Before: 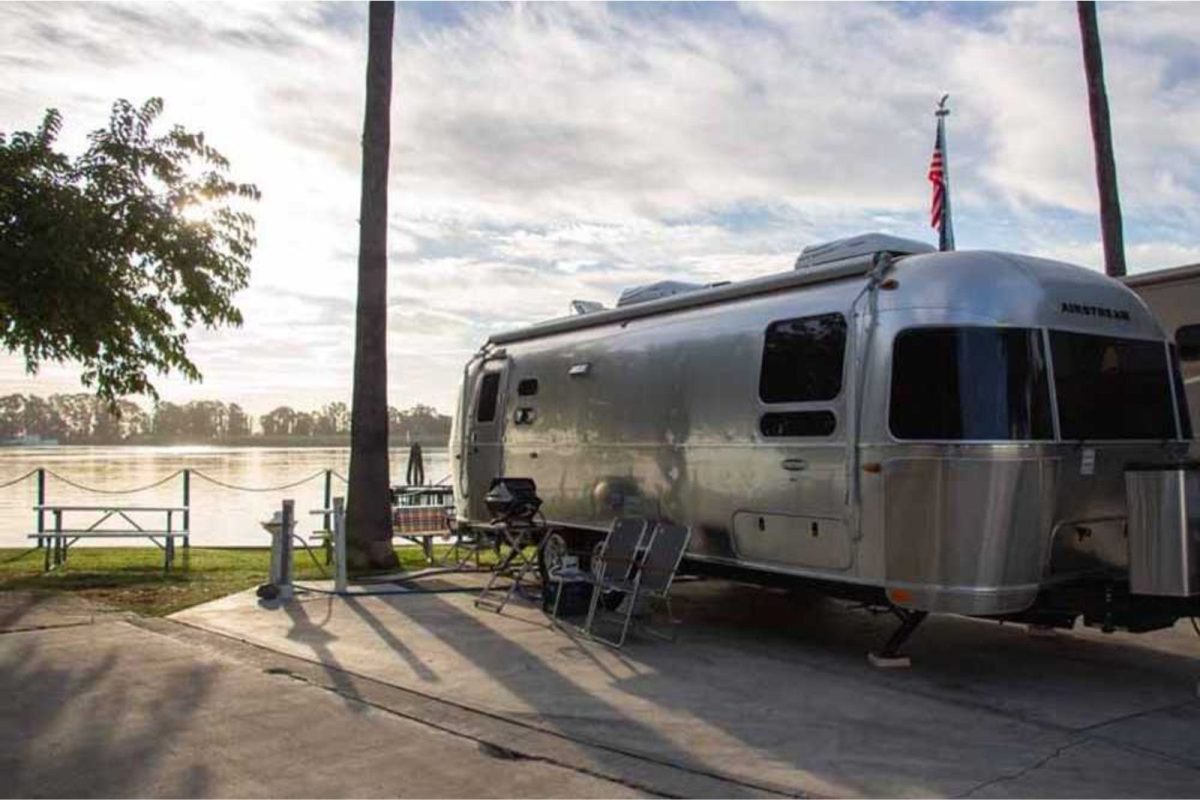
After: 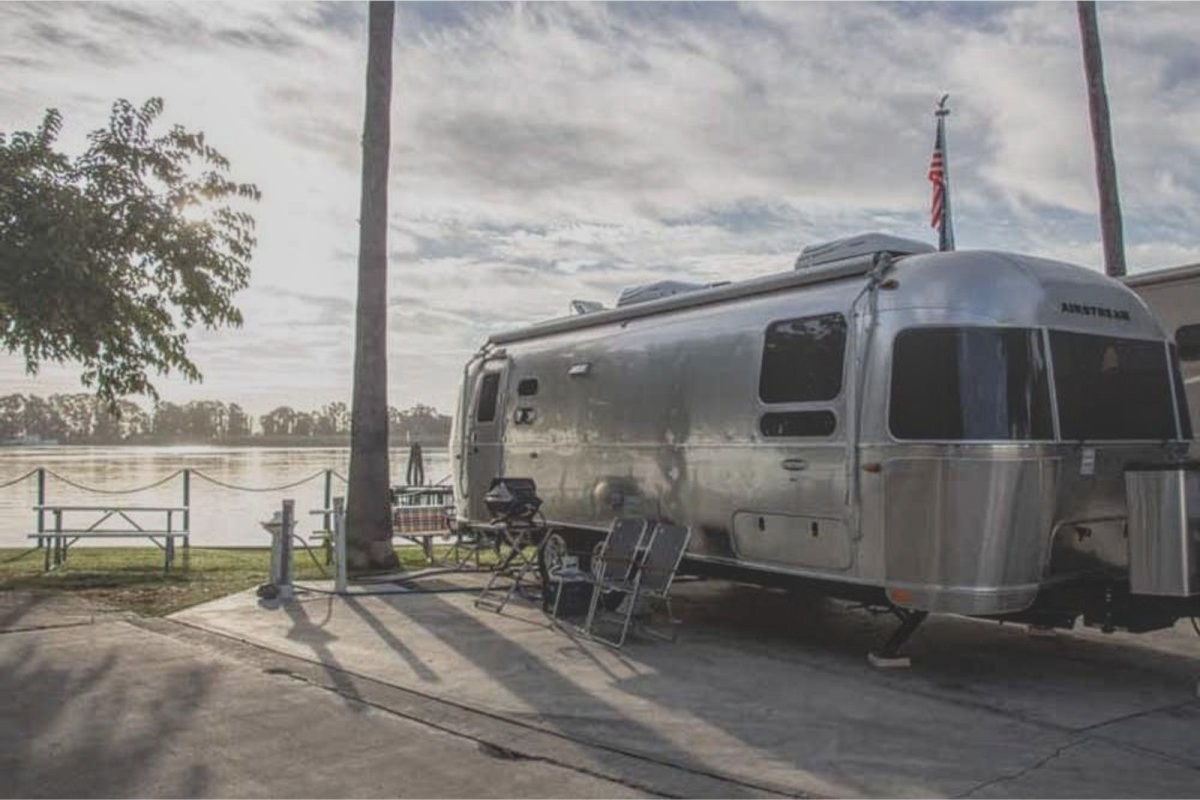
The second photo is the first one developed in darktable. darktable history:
local contrast: highlights 66%, shadows 33%, detail 166%, midtone range 0.2
contrast brightness saturation: contrast -0.26, saturation -0.43
